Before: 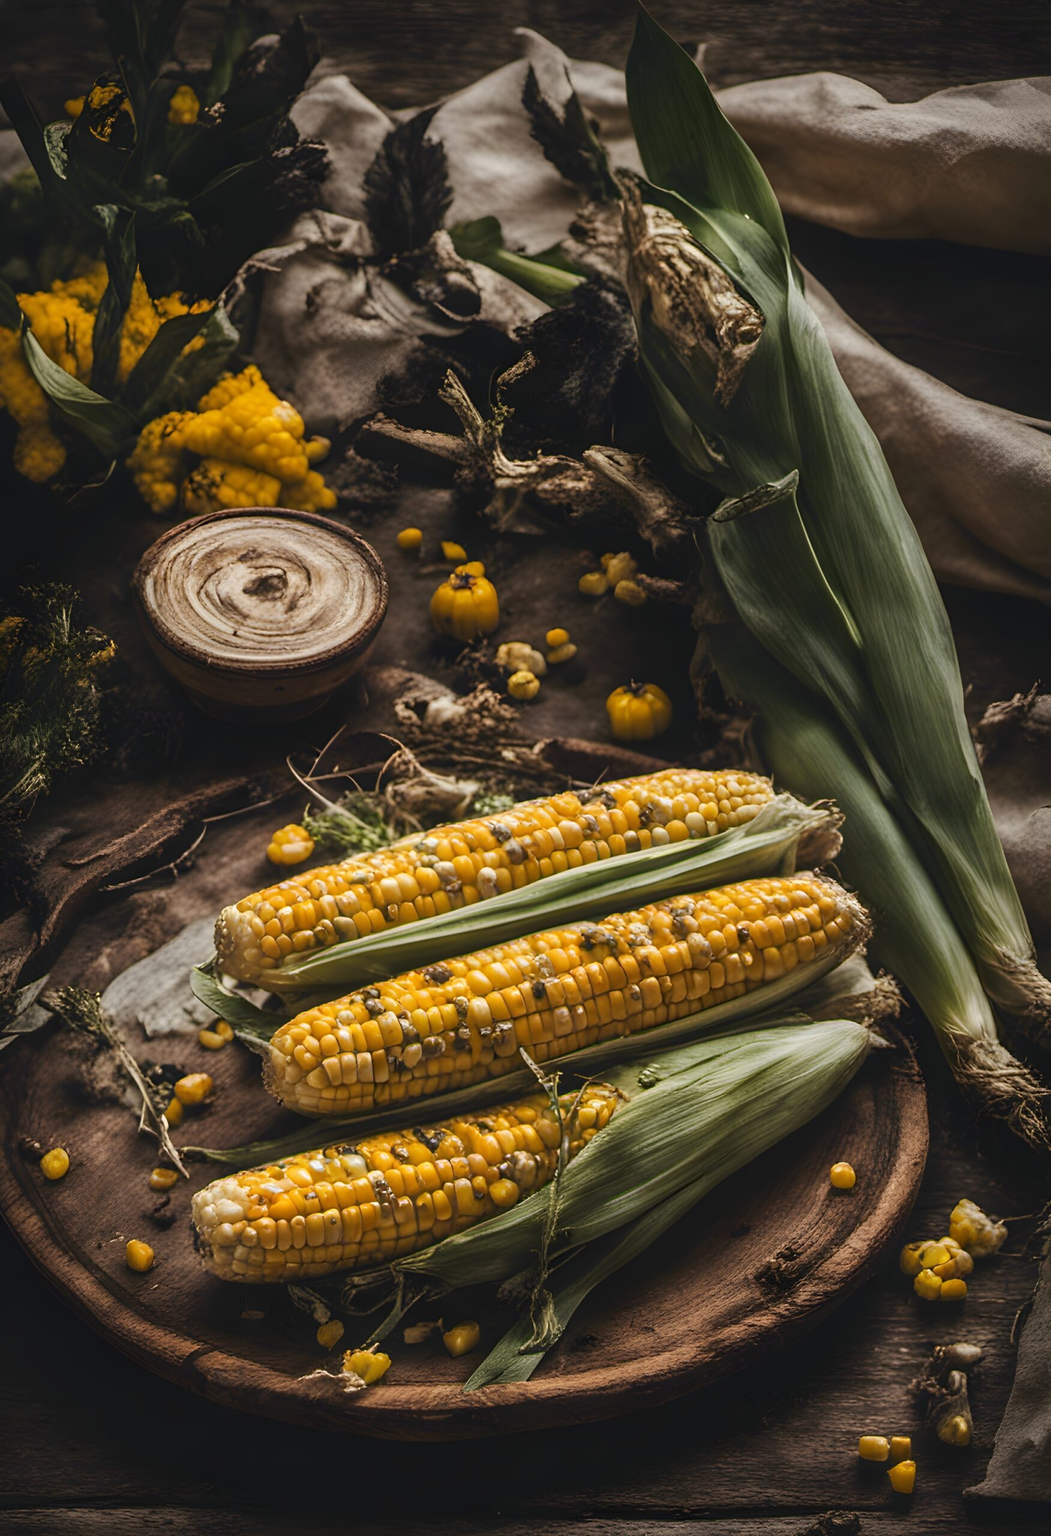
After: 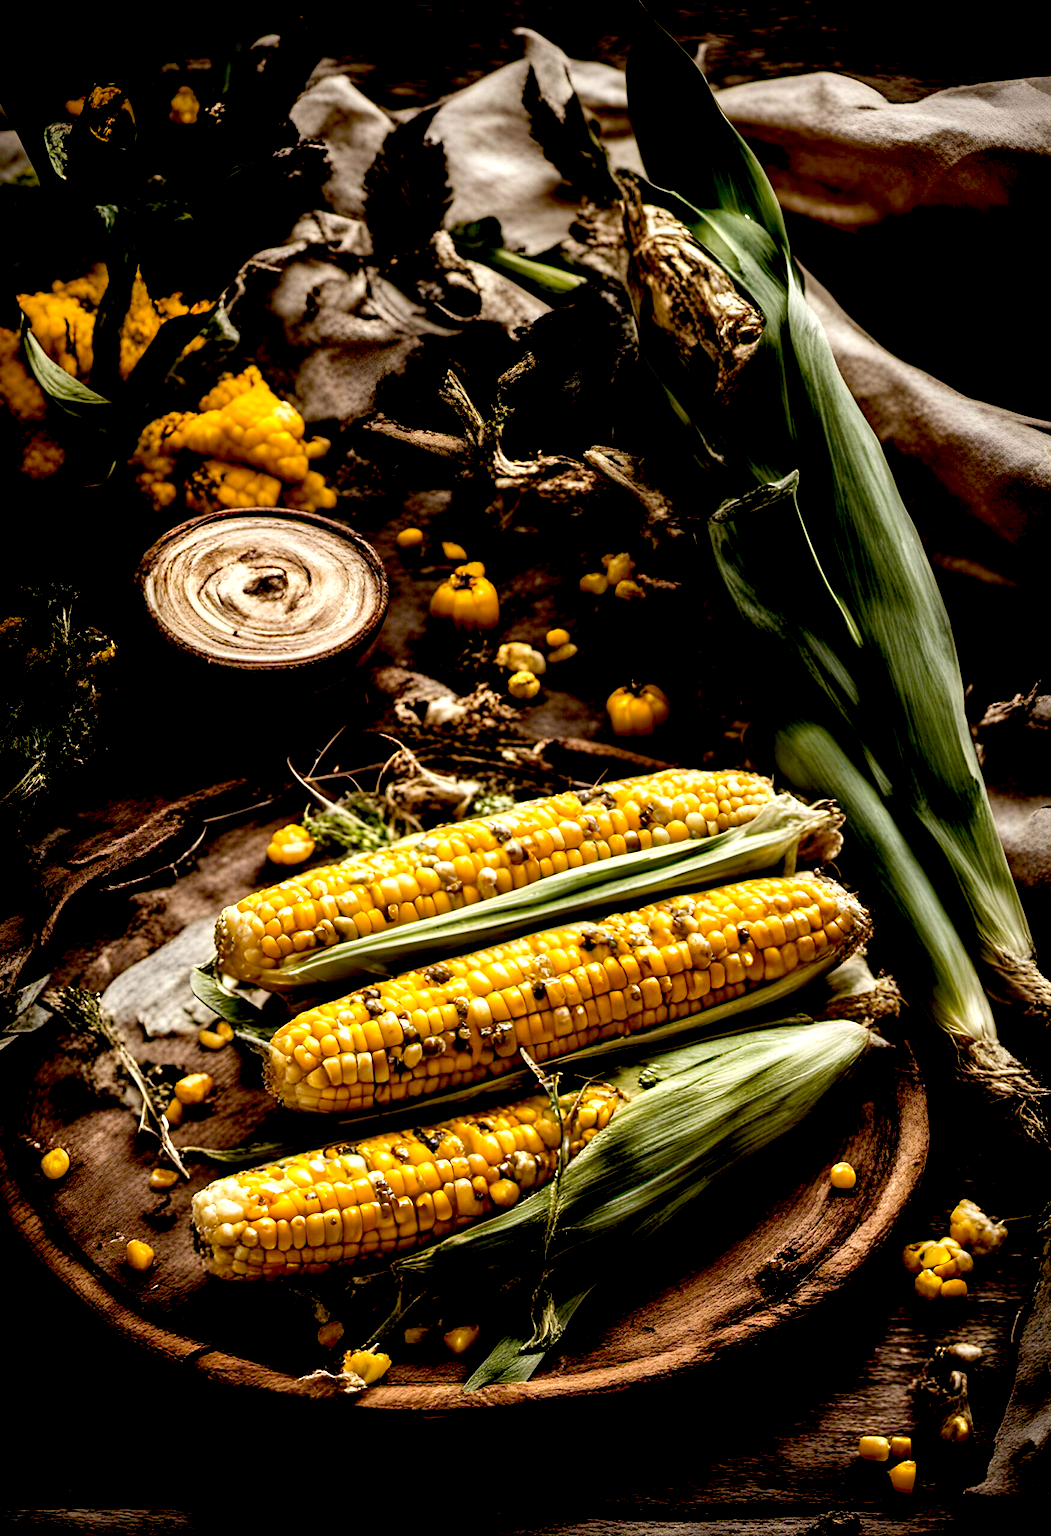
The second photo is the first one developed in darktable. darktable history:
white balance: emerald 1
exposure: black level correction 0.035, exposure 0.9 EV, compensate highlight preservation false
